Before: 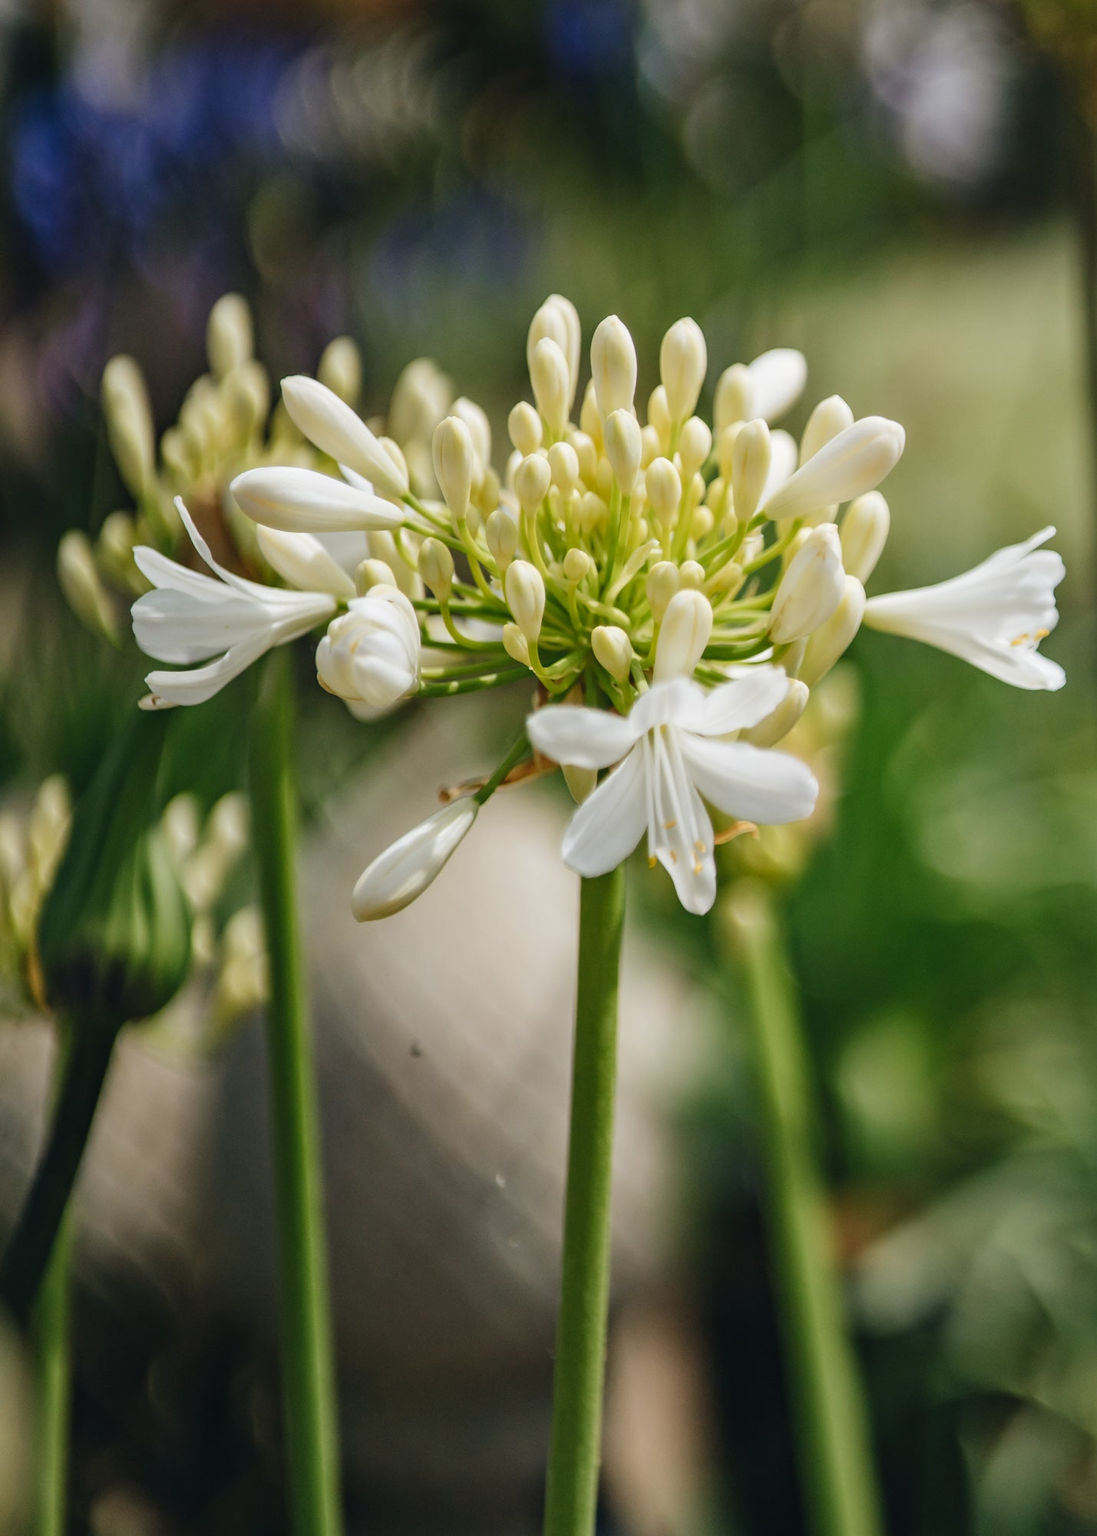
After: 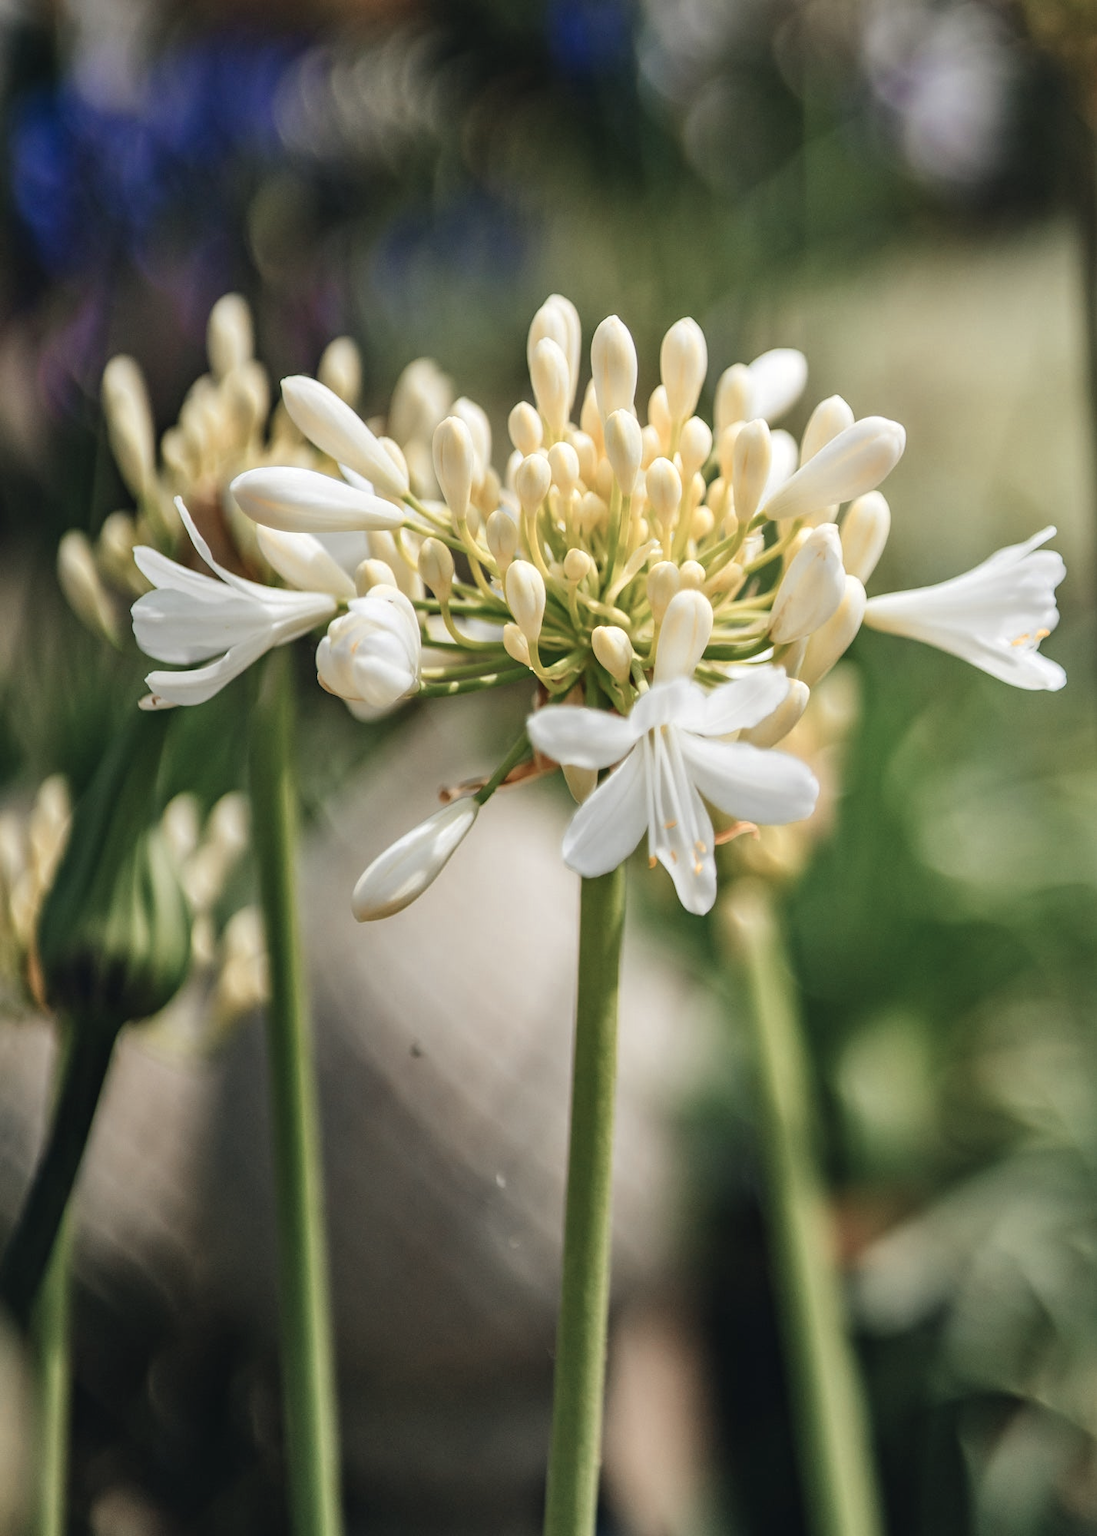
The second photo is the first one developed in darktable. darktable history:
color balance rgb: on, module defaults
shadows and highlights: radius 171.16, shadows 27, white point adjustment 3.13, highlights -67.95, soften with gaussian
color zones: curves: ch0 [(0, 0.473) (0.001, 0.473) (0.226, 0.548) (0.4, 0.589) (0.525, 0.54) (0.728, 0.403) (0.999, 0.473) (1, 0.473)]; ch1 [(0, 0.619) (0.001, 0.619) (0.234, 0.388) (0.4, 0.372) (0.528, 0.422) (0.732, 0.53) (0.999, 0.619) (1, 0.619)]; ch2 [(0, 0.547) (0.001, 0.547) (0.226, 0.45) (0.4, 0.525) (0.525, 0.585) (0.8, 0.511) (0.999, 0.547) (1, 0.547)]
